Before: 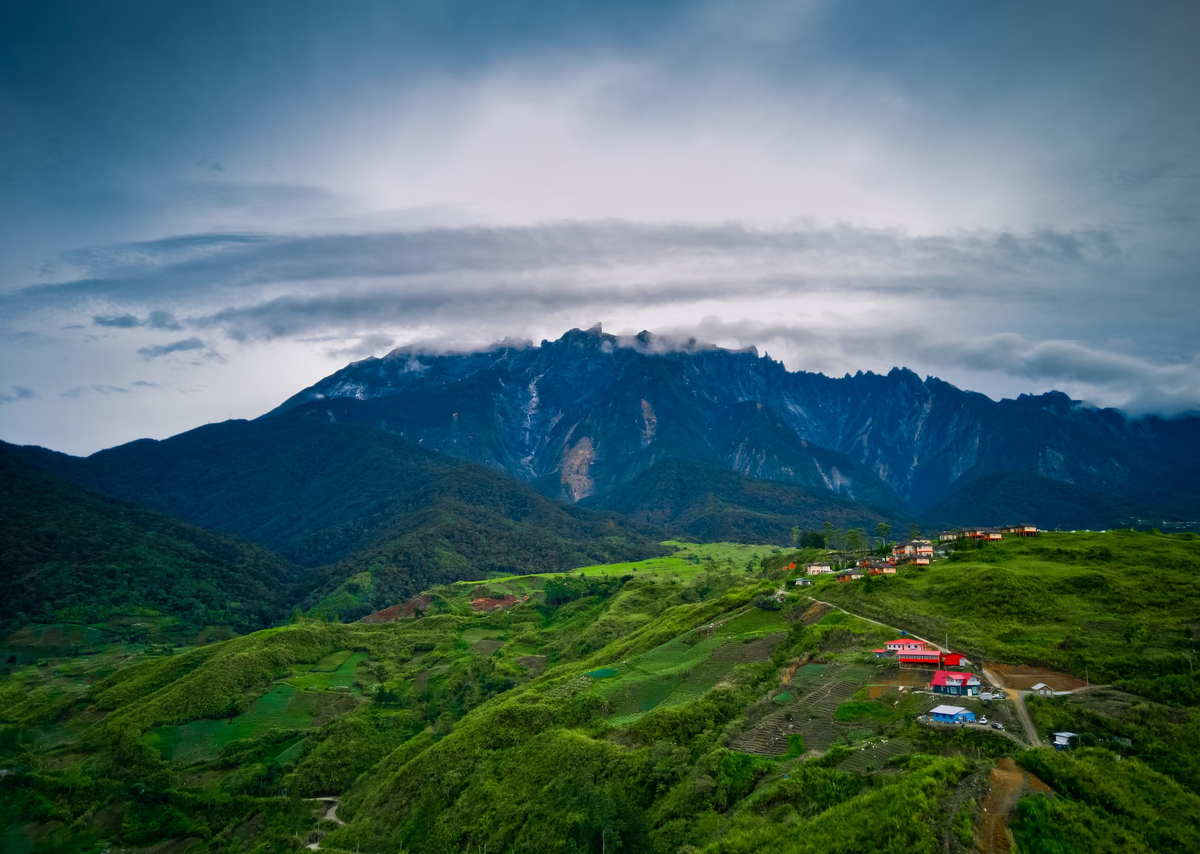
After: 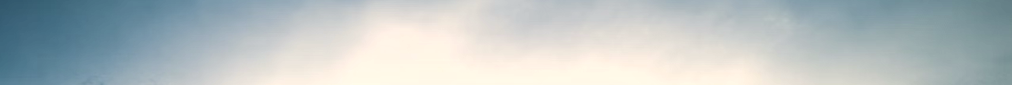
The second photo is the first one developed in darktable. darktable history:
crop and rotate: left 9.644%, top 9.491%, right 6.021%, bottom 80.509%
color correction: highlights a* 1.39, highlights b* 17.83
tone equalizer: -8 EV -0.75 EV, -7 EV -0.7 EV, -6 EV -0.6 EV, -5 EV -0.4 EV, -3 EV 0.4 EV, -2 EV 0.6 EV, -1 EV 0.7 EV, +0 EV 0.75 EV, edges refinement/feathering 500, mask exposure compensation -1.57 EV, preserve details no
